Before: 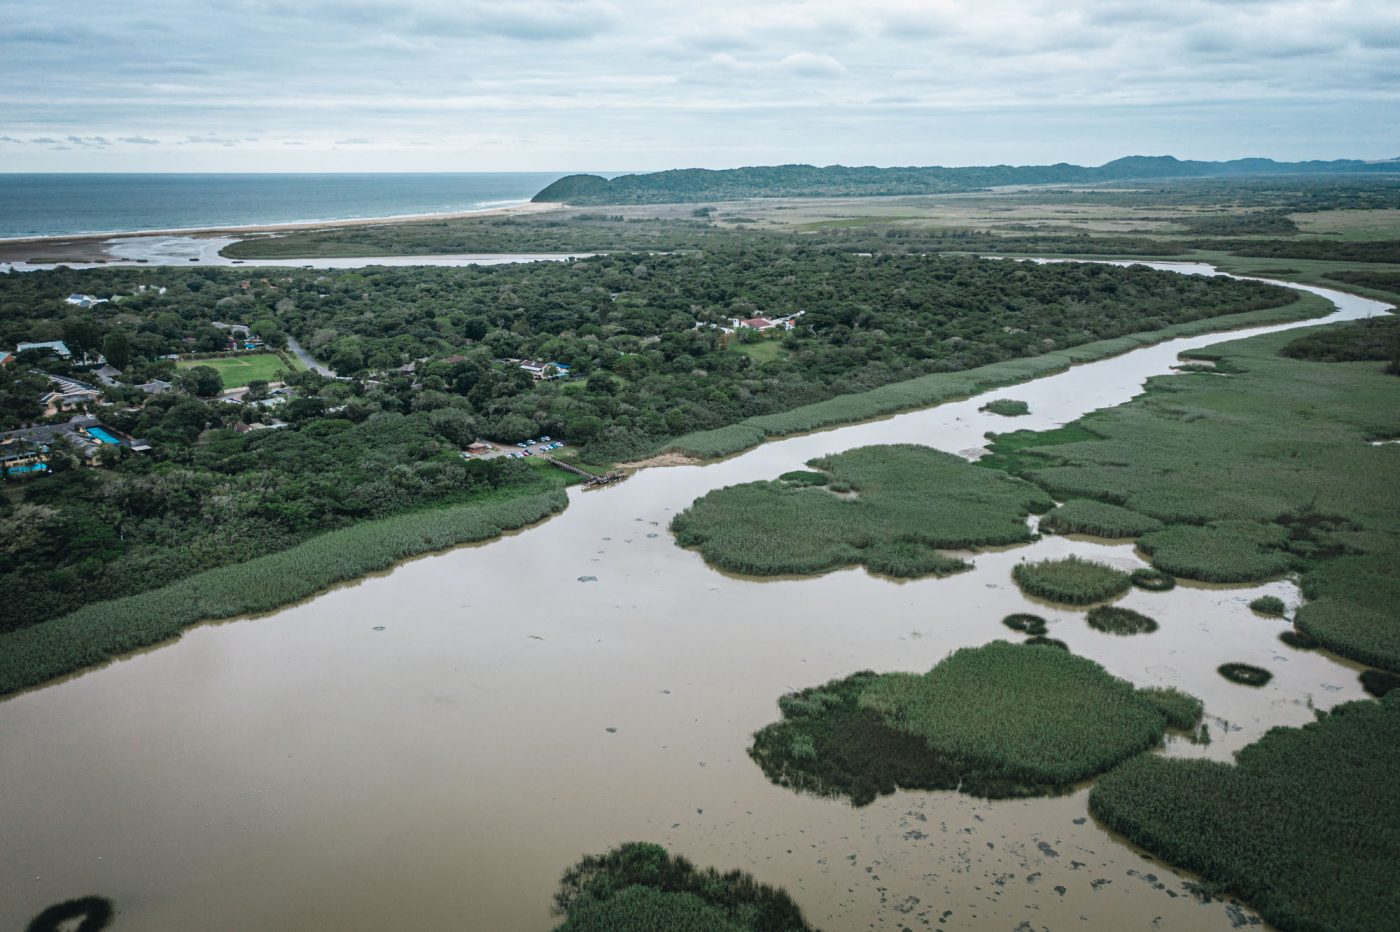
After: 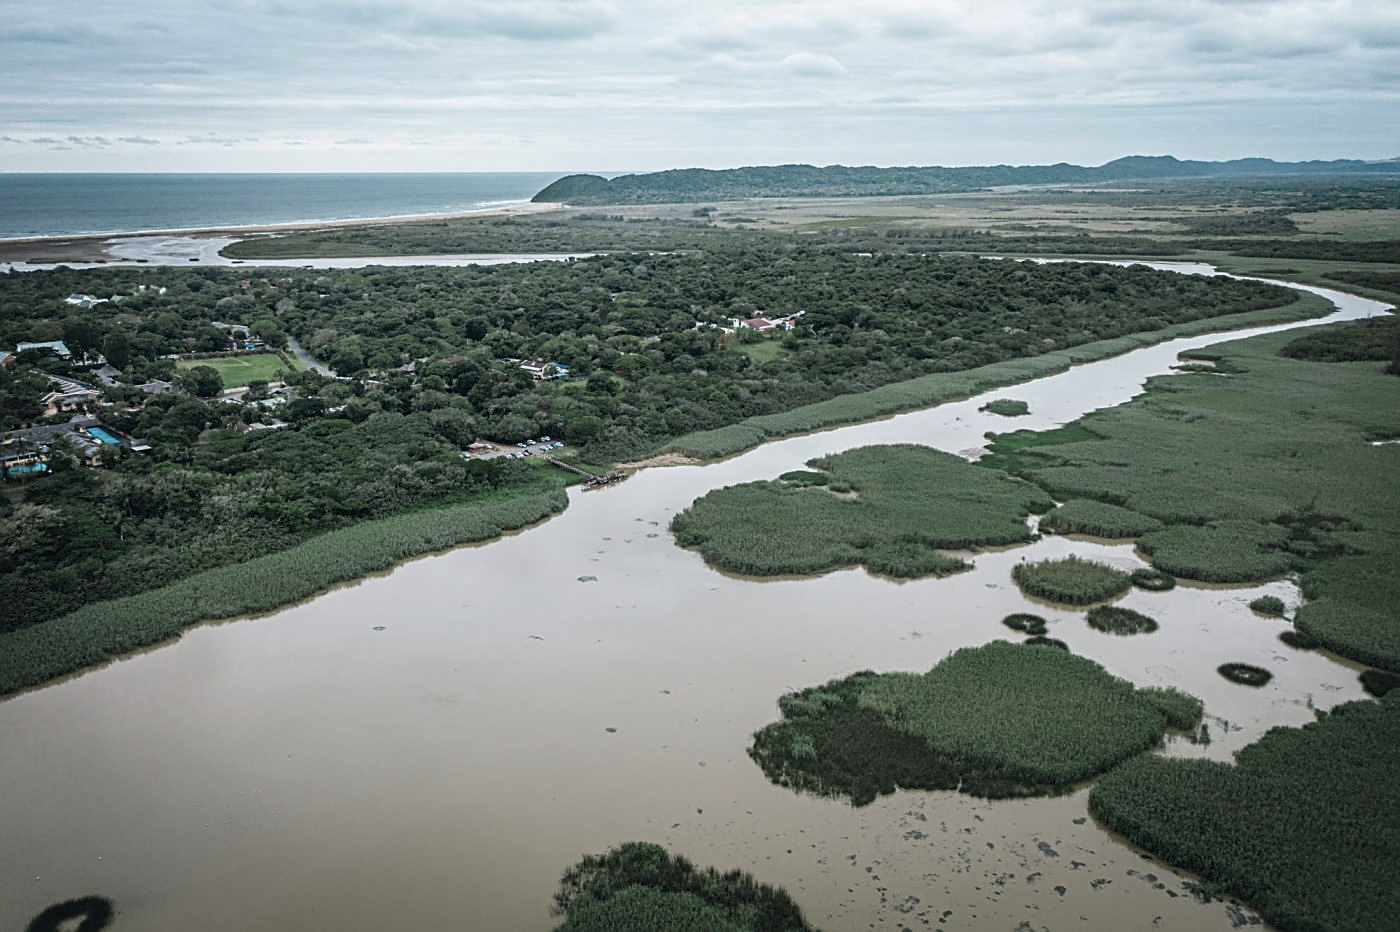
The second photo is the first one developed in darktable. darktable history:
color correction: highlights b* 0.008, saturation 0.787
sharpen: on, module defaults
